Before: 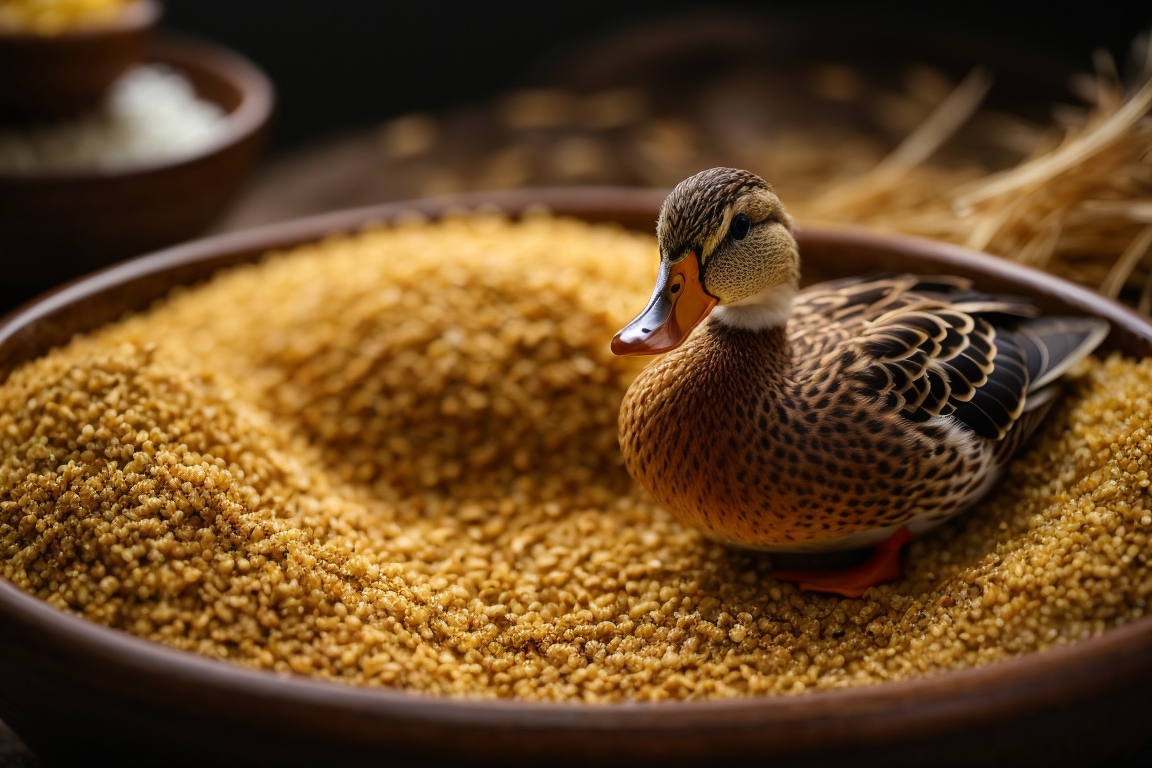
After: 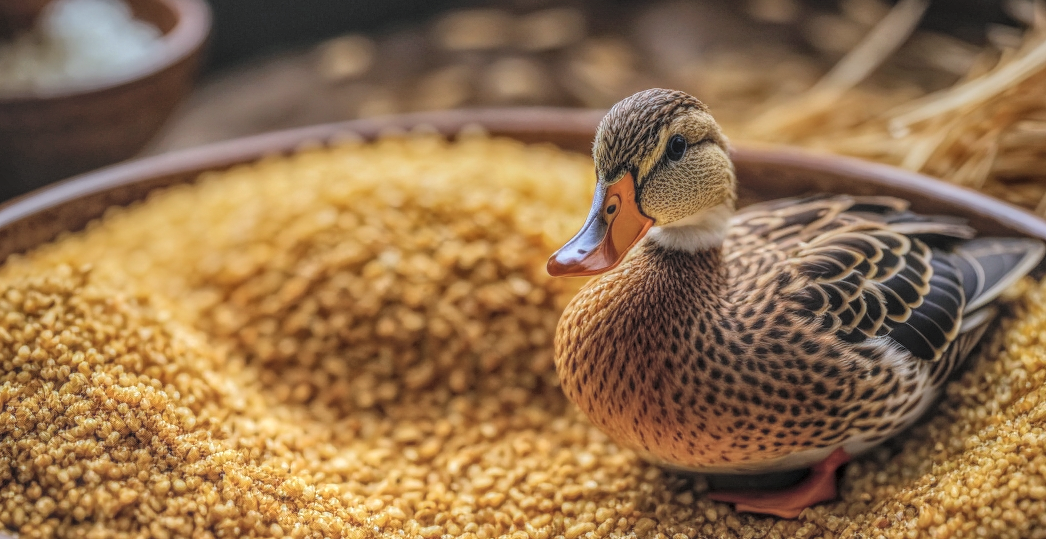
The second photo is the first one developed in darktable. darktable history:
color zones: curves: ch0 [(0, 0.5) (0.143, 0.5) (0.286, 0.5) (0.429, 0.5) (0.62, 0.489) (0.714, 0.445) (0.844, 0.496) (1, 0.5)]; ch1 [(0, 0.5) (0.143, 0.5) (0.286, 0.5) (0.429, 0.5) (0.571, 0.5) (0.714, 0.523) (0.857, 0.5) (1, 0.5)]
local contrast: highlights 20%, shadows 30%, detail 200%, midtone range 0.2
crop: left 5.596%, top 10.314%, right 3.534%, bottom 19.395%
global tonemap: drago (0.7, 100)
color calibration: x 0.367, y 0.379, temperature 4395.86 K
